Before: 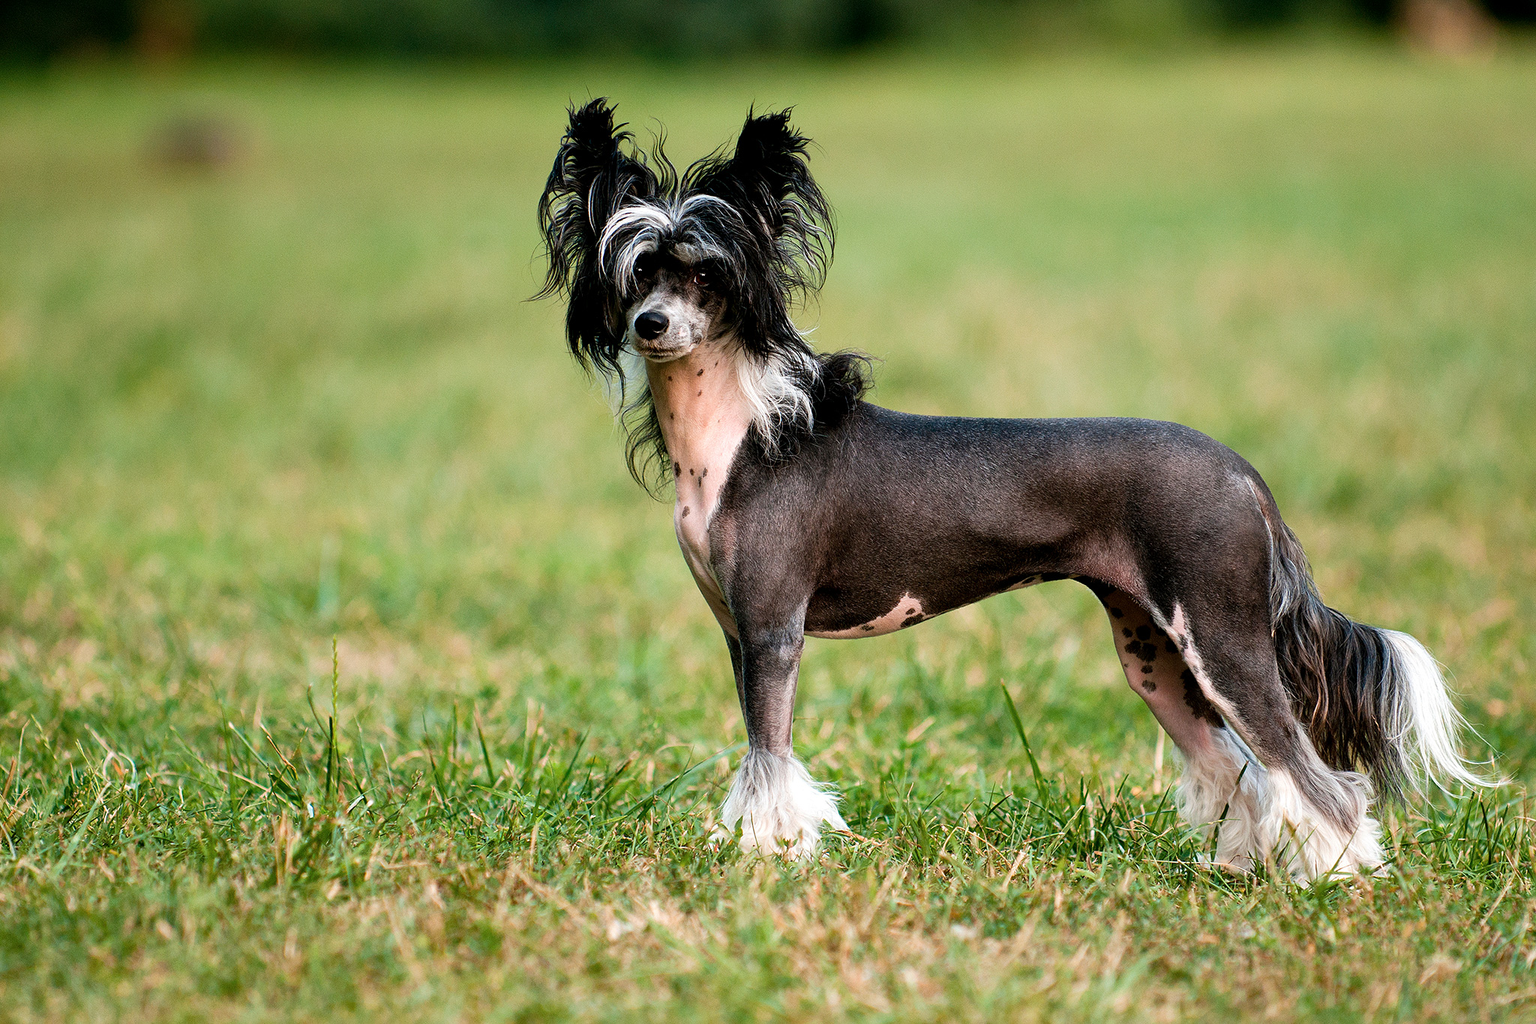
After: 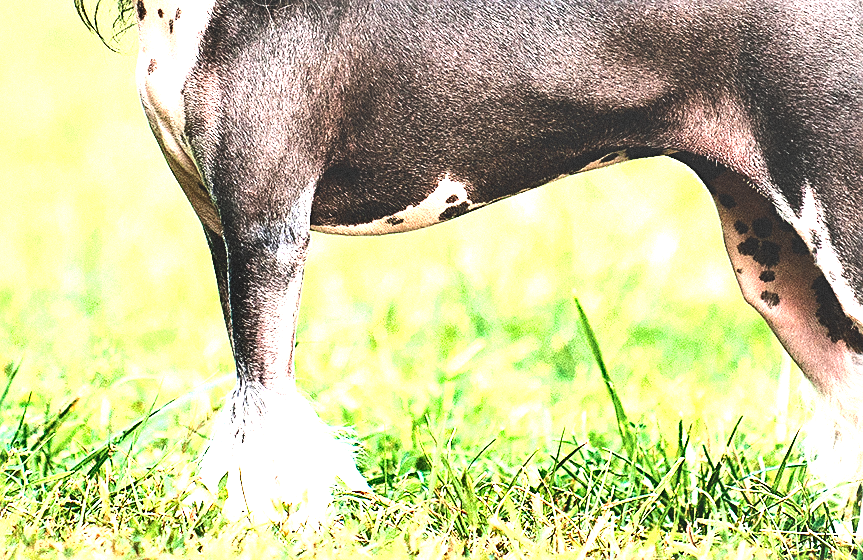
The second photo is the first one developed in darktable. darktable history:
exposure: black level correction -0.023, exposure -0.039 EV, compensate highlight preservation false
shadows and highlights: shadows 32, highlights -32, soften with gaussian
levels: levels [0, 0.352, 0.703]
crop: left 37.221%, top 45.169%, right 20.63%, bottom 13.777%
grain: mid-tones bias 0%
sharpen: on, module defaults
base curve: curves: ch0 [(0, 0) (0.028, 0.03) (0.121, 0.232) (0.46, 0.748) (0.859, 0.968) (1, 1)]
